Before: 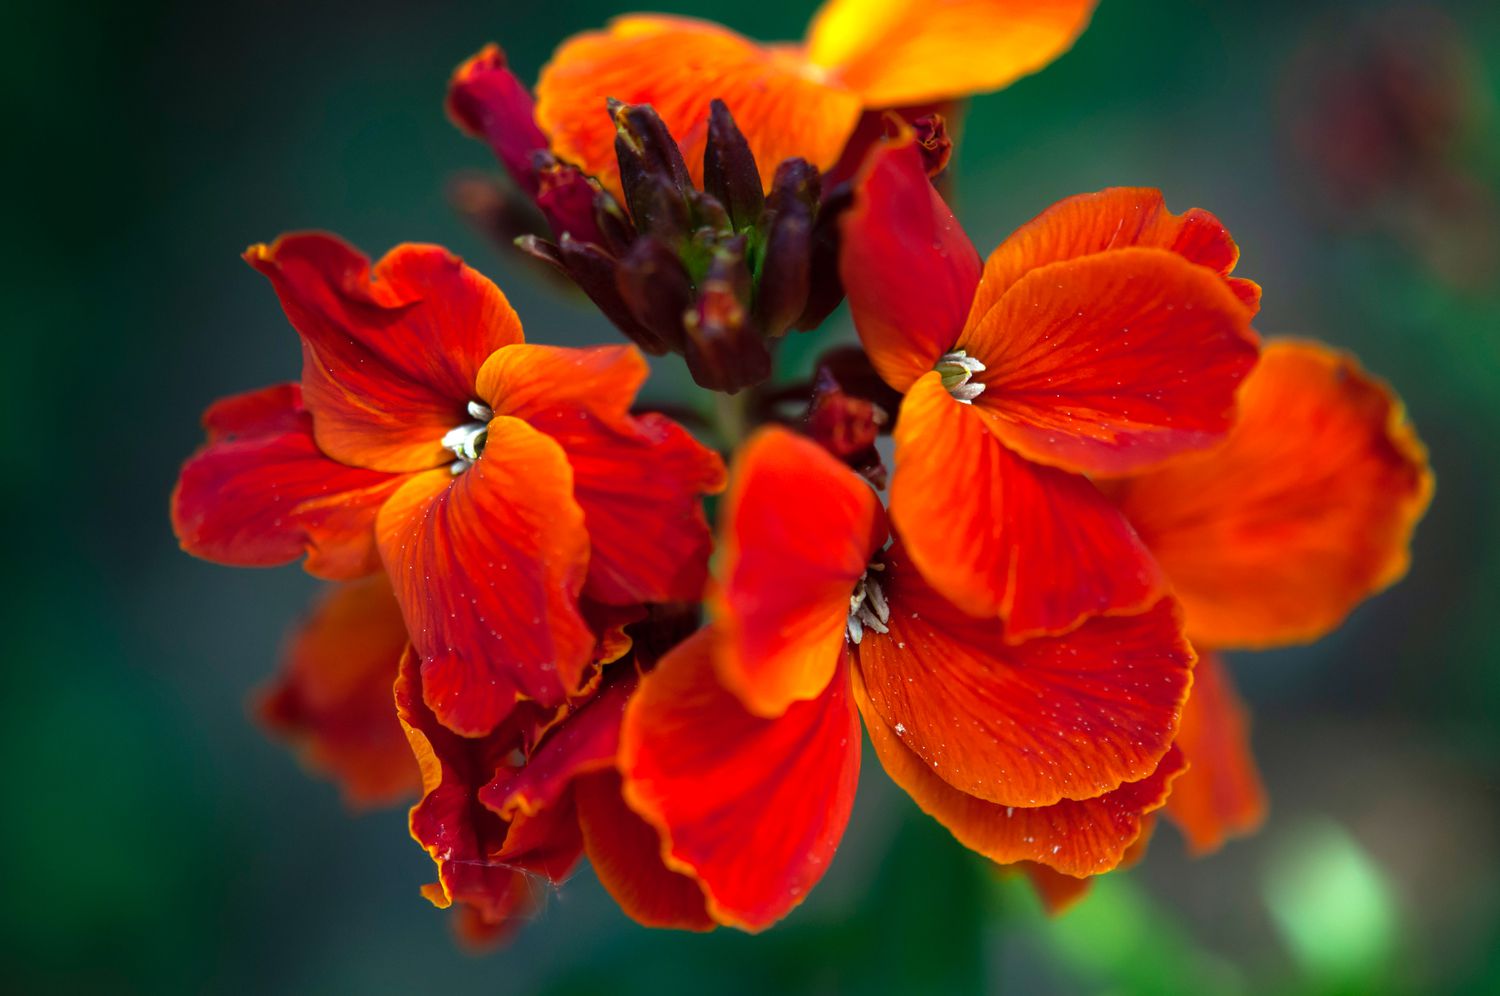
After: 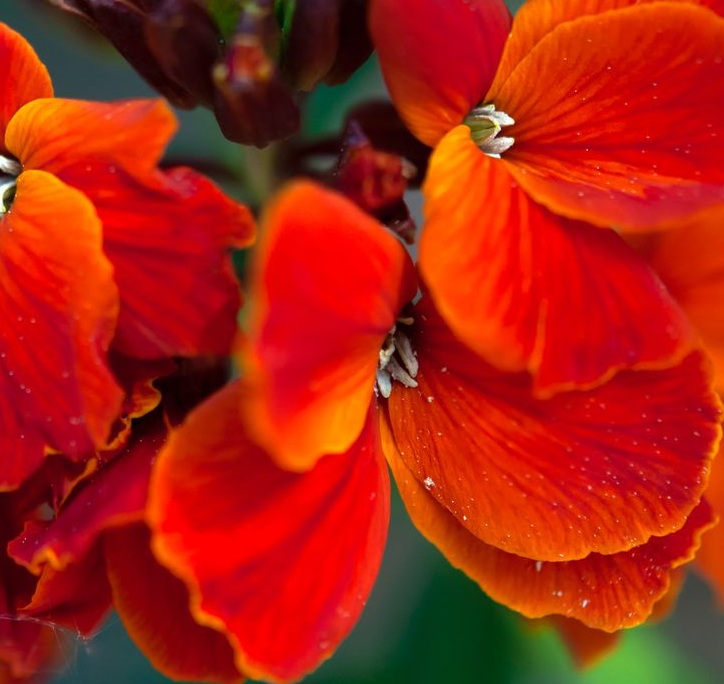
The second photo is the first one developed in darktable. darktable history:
crop: left 31.407%, top 24.785%, right 20.268%, bottom 6.465%
